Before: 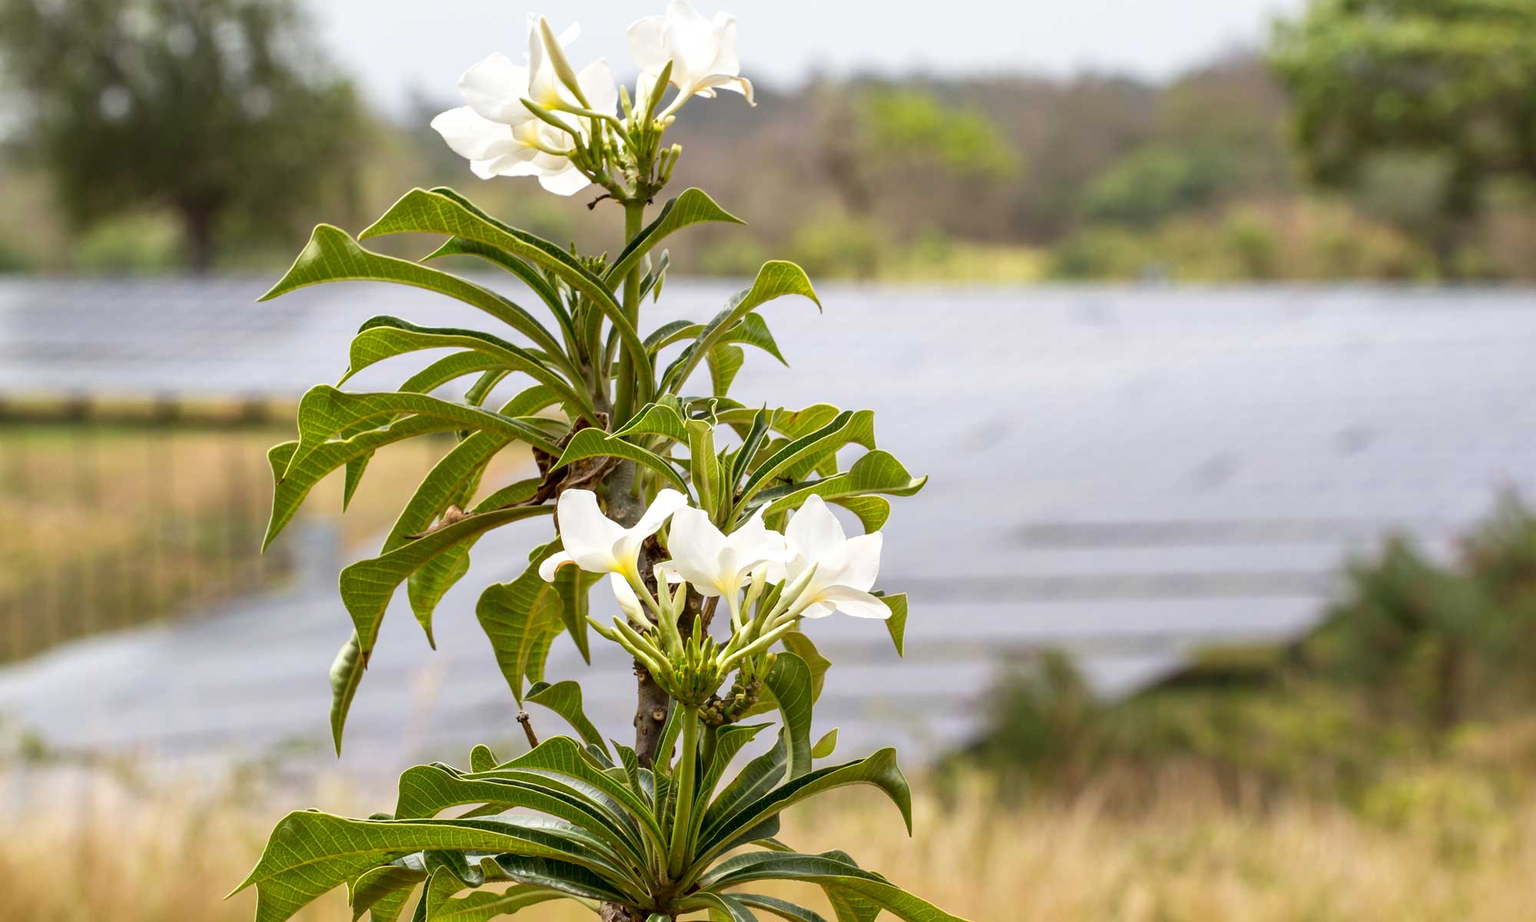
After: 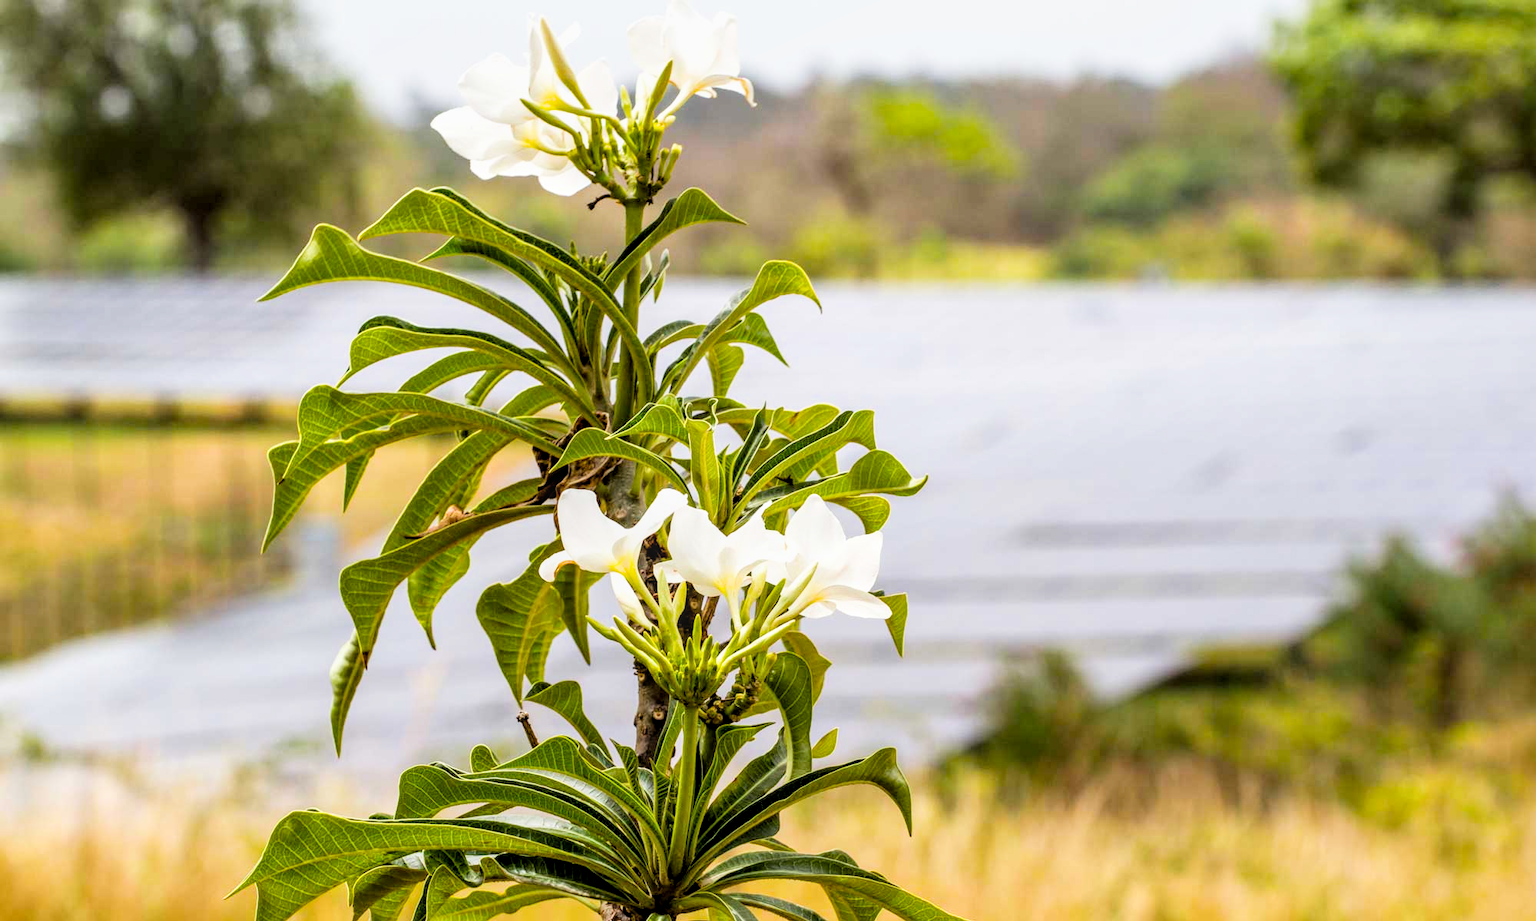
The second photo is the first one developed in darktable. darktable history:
local contrast: on, module defaults
color balance rgb: perceptual saturation grading › global saturation 20%, global vibrance 20%
exposure: black level correction 0, exposure 0.5 EV, compensate highlight preservation false
filmic rgb: black relative exposure -5 EV, white relative exposure 3.5 EV, hardness 3.19, contrast 1.2, highlights saturation mix -30%
